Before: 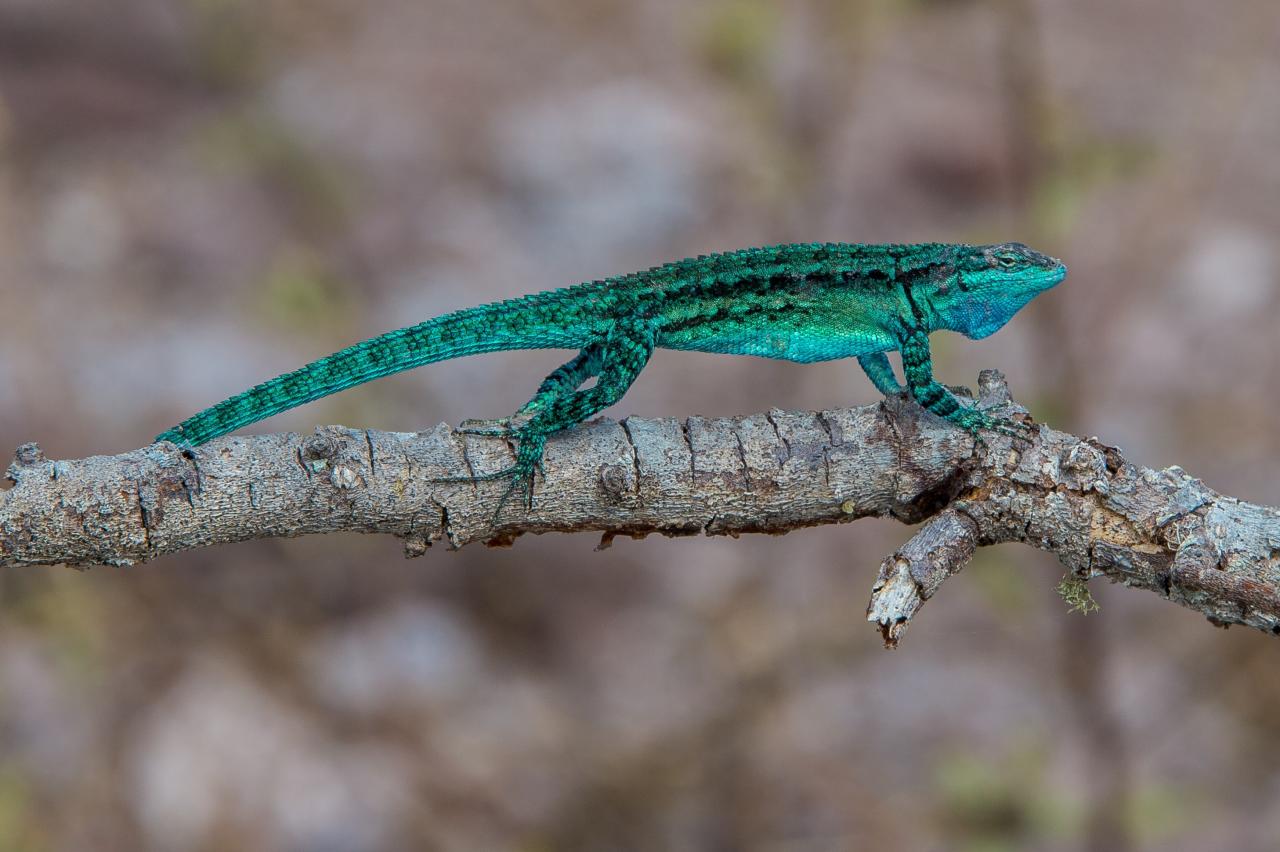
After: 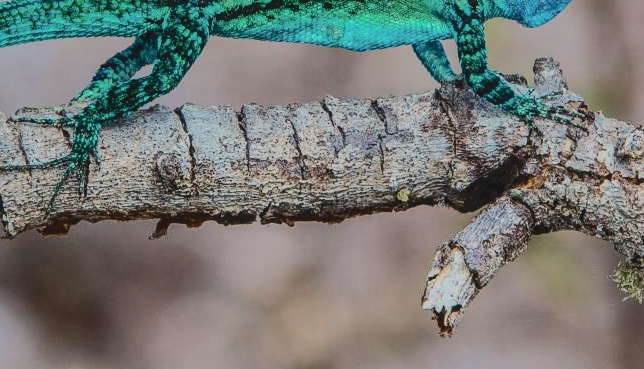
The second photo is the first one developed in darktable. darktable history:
crop: left 34.828%, top 36.637%, right 14.842%, bottom 19.991%
shadows and highlights: on, module defaults
color balance rgb: highlights gain › chroma 1.037%, highlights gain › hue 60.03°, perceptual saturation grading › global saturation 0.883%
tone equalizer: edges refinement/feathering 500, mask exposure compensation -1.57 EV, preserve details no
filmic rgb: black relative exposure -7.65 EV, white relative exposure 4.56 EV, hardness 3.61, contrast 1.058, color science v6 (2022)
local contrast: detail 109%
tone curve: curves: ch0 [(0, 0) (0.003, 0.054) (0.011, 0.057) (0.025, 0.056) (0.044, 0.062) (0.069, 0.071) (0.1, 0.088) (0.136, 0.111) (0.177, 0.146) (0.224, 0.19) (0.277, 0.261) (0.335, 0.363) (0.399, 0.458) (0.468, 0.562) (0.543, 0.653) (0.623, 0.725) (0.709, 0.801) (0.801, 0.853) (0.898, 0.915) (1, 1)], color space Lab, independent channels, preserve colors none
